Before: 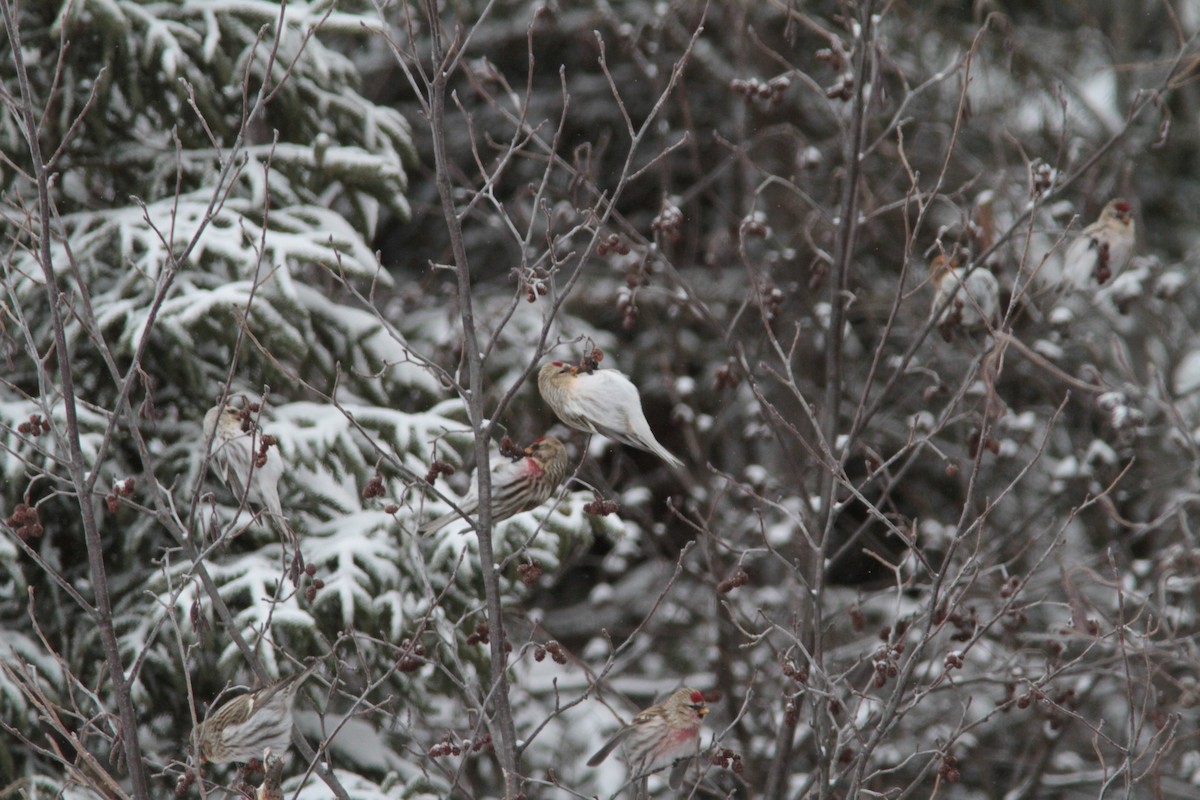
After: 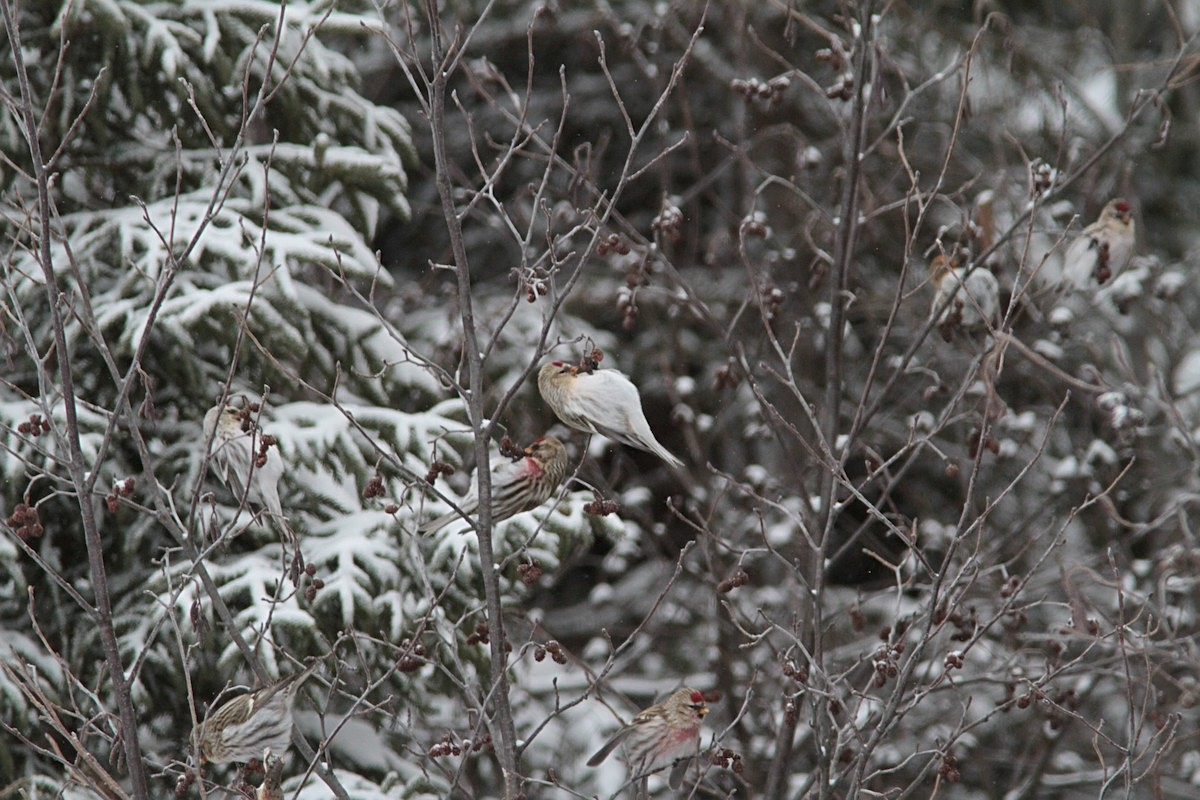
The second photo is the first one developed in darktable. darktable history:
sharpen: on, module defaults
color zones: curves: ch2 [(0, 0.5) (0.143, 0.5) (0.286, 0.489) (0.415, 0.421) (0.571, 0.5) (0.714, 0.5) (0.857, 0.5) (1, 0.5)], mix -62.6%
